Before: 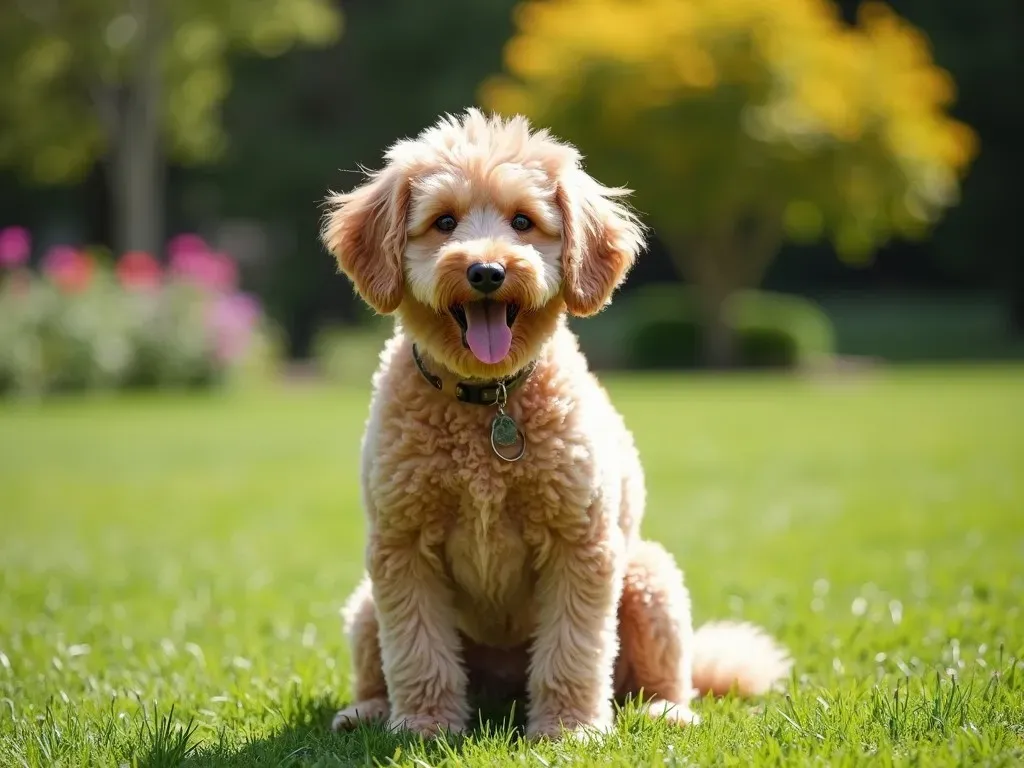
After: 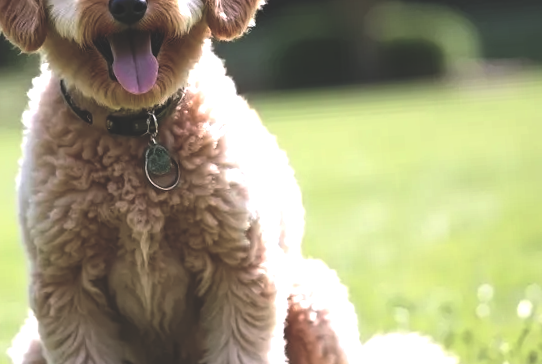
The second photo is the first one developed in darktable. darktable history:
exposure: black level correction 0, exposure 0.7 EV, compensate exposure bias true, compensate highlight preservation false
rotate and perspective: rotation -4.25°, automatic cropping off
crop: left 35.03%, top 36.625%, right 14.663%, bottom 20.057%
white balance: red 1.004, blue 1.096
contrast brightness saturation: contrast 0.1, saturation -0.36
rgb curve: curves: ch0 [(0, 0.186) (0.314, 0.284) (0.775, 0.708) (1, 1)], compensate middle gray true, preserve colors none
